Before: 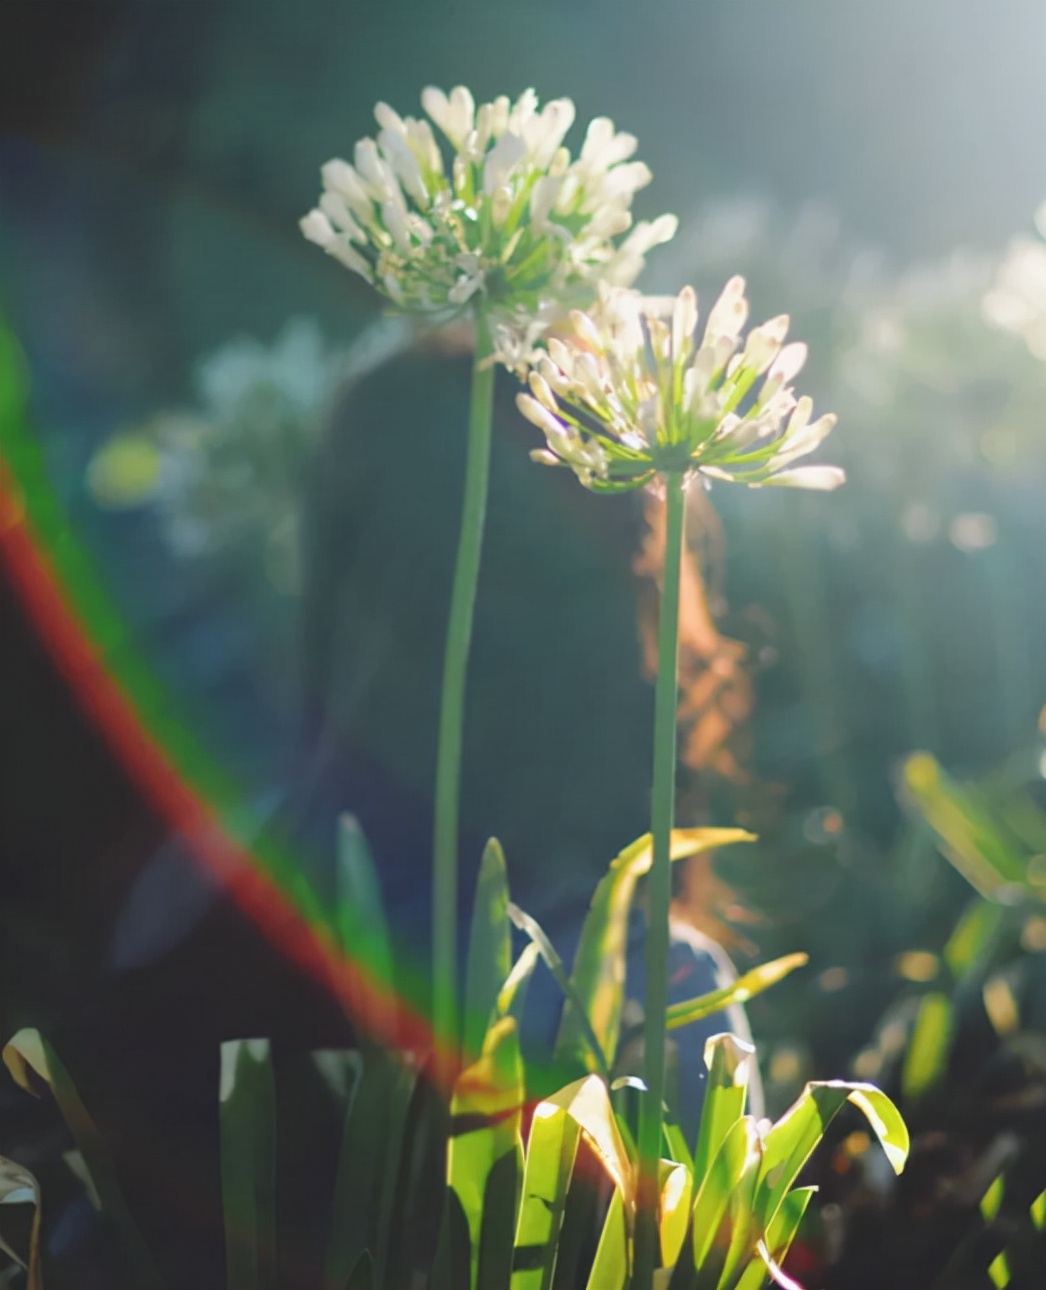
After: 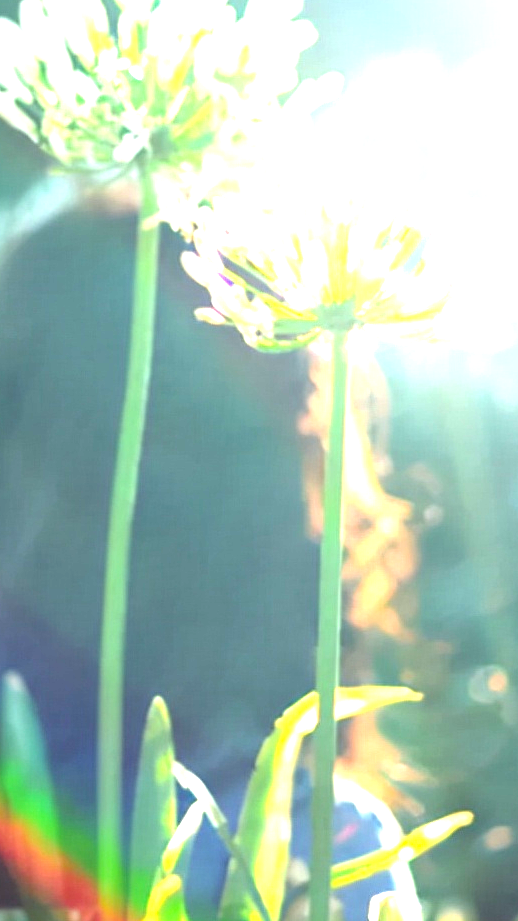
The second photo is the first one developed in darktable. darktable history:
levels: levels [0, 0.281, 0.562]
crop: left 32.075%, top 10.976%, right 18.355%, bottom 17.596%
exposure: exposure -0.064 EV, compensate highlight preservation false
